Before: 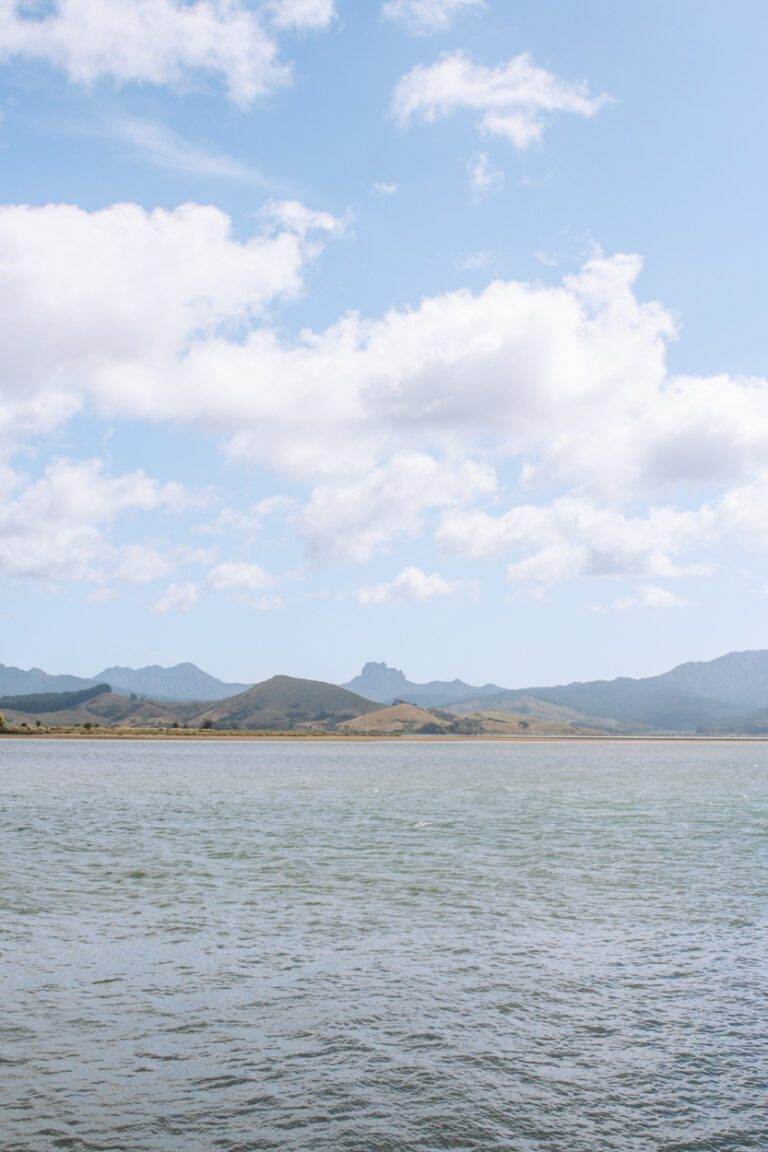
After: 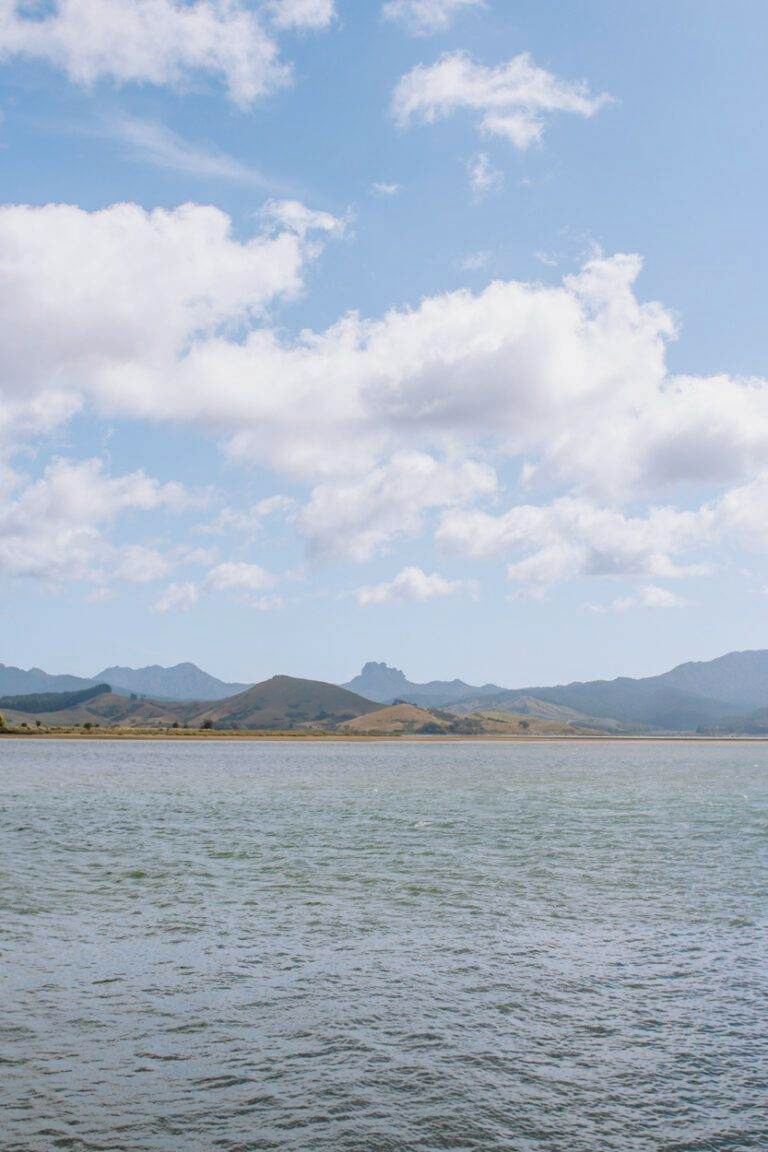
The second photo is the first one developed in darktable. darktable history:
haze removal: compatibility mode true, adaptive false
shadows and highlights: shadows 25, white point adjustment -3, highlights -30
